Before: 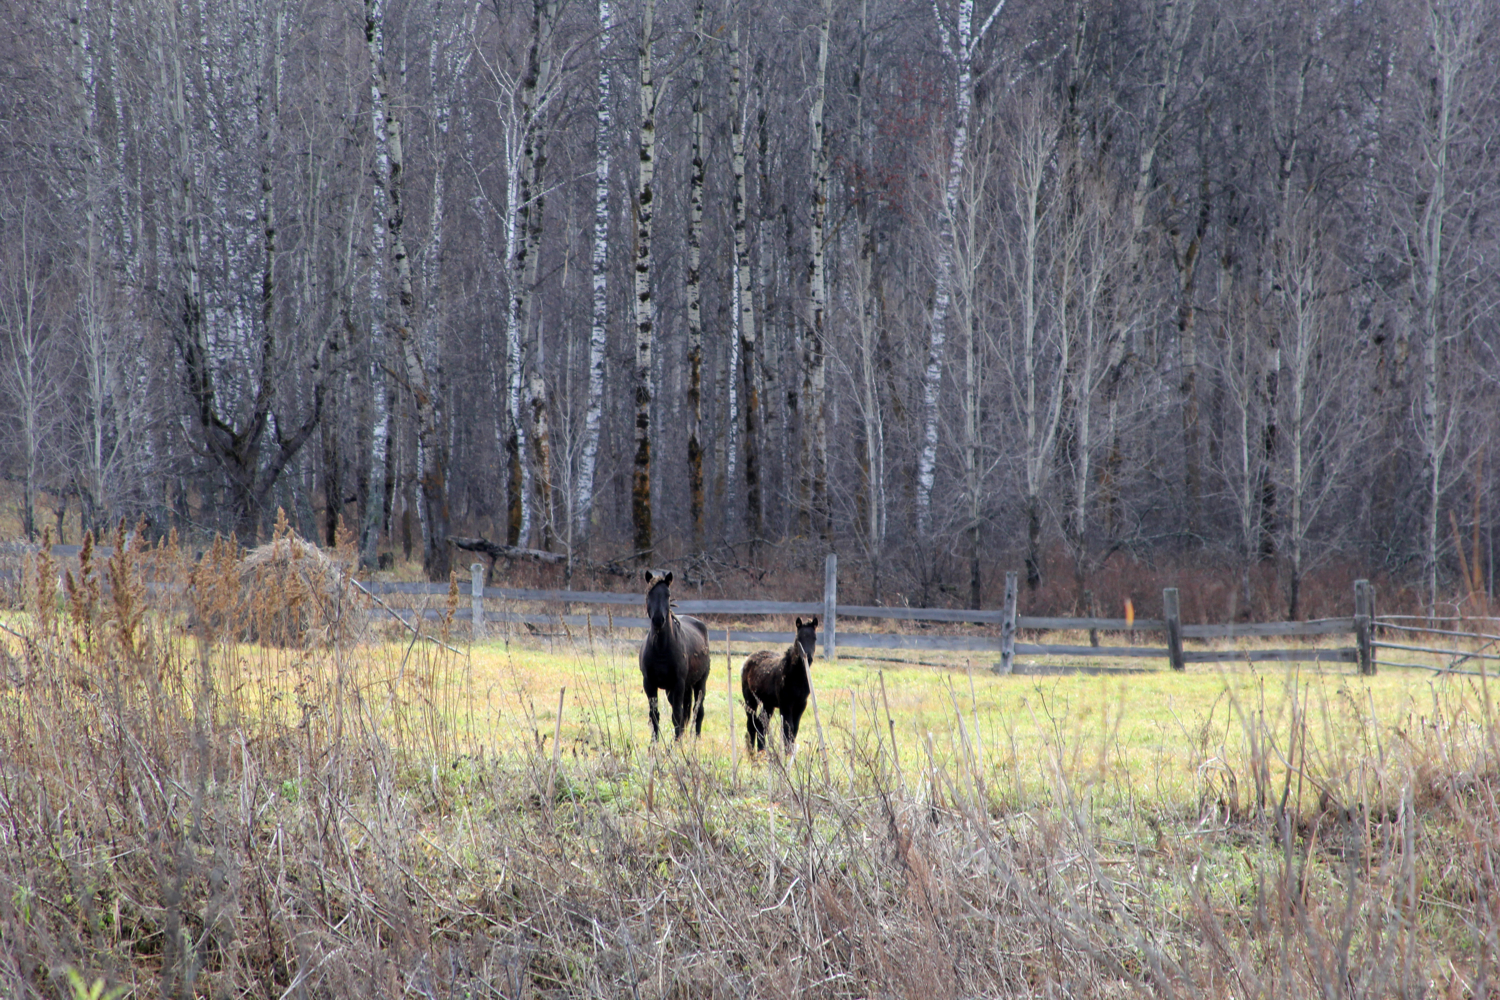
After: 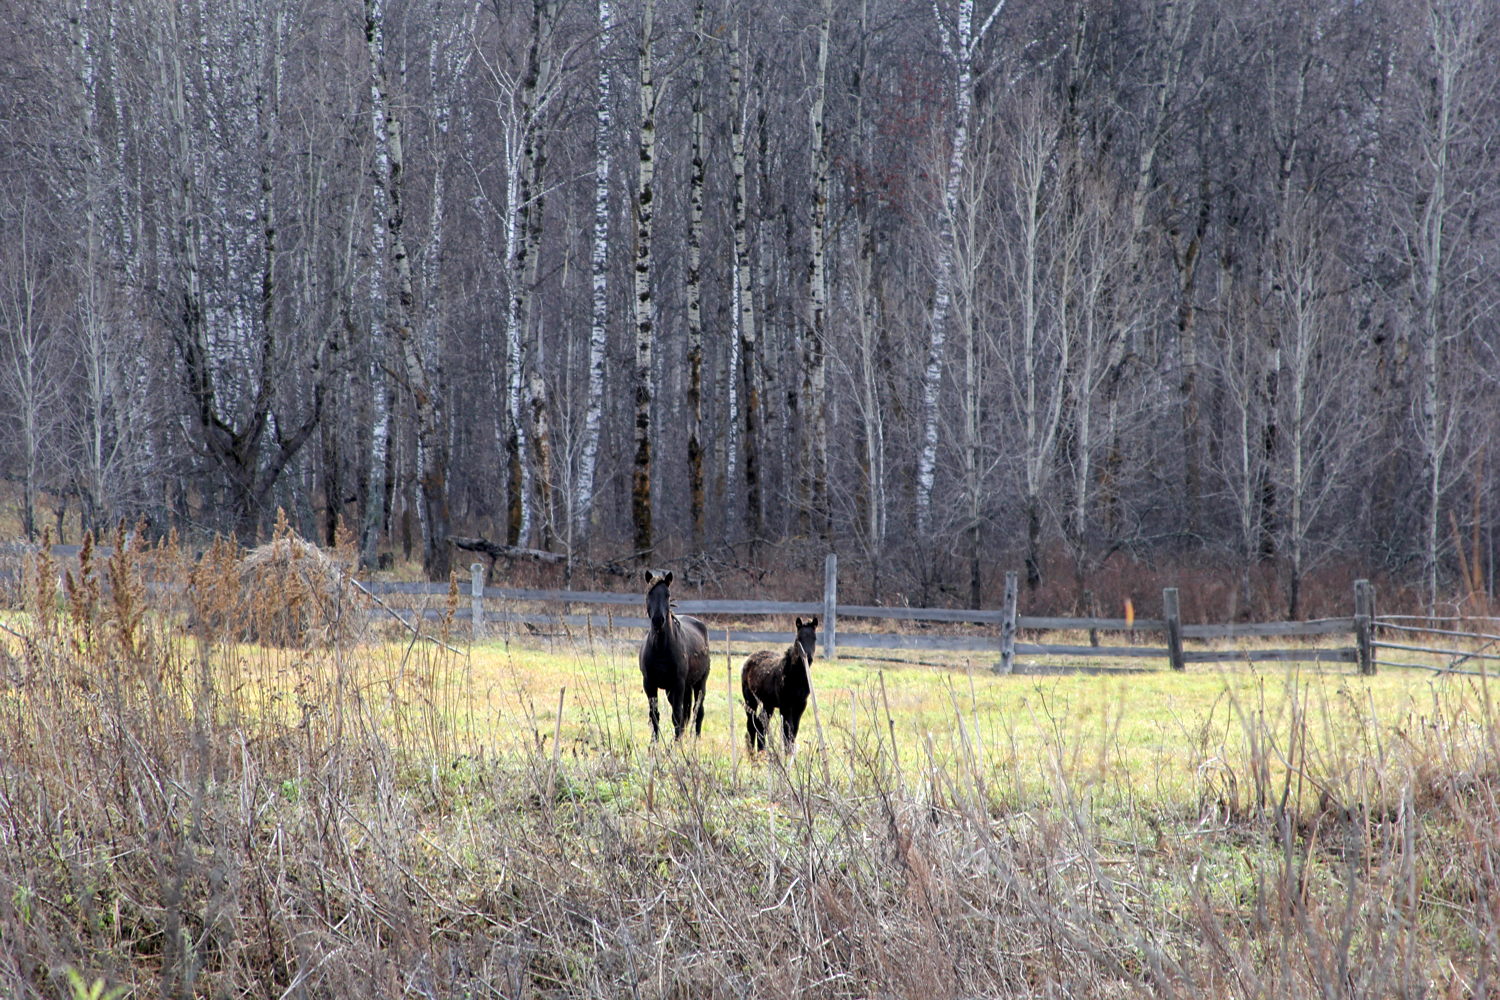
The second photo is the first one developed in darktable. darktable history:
sharpen: amount 0.215
local contrast: highlights 105%, shadows 98%, detail 120%, midtone range 0.2
